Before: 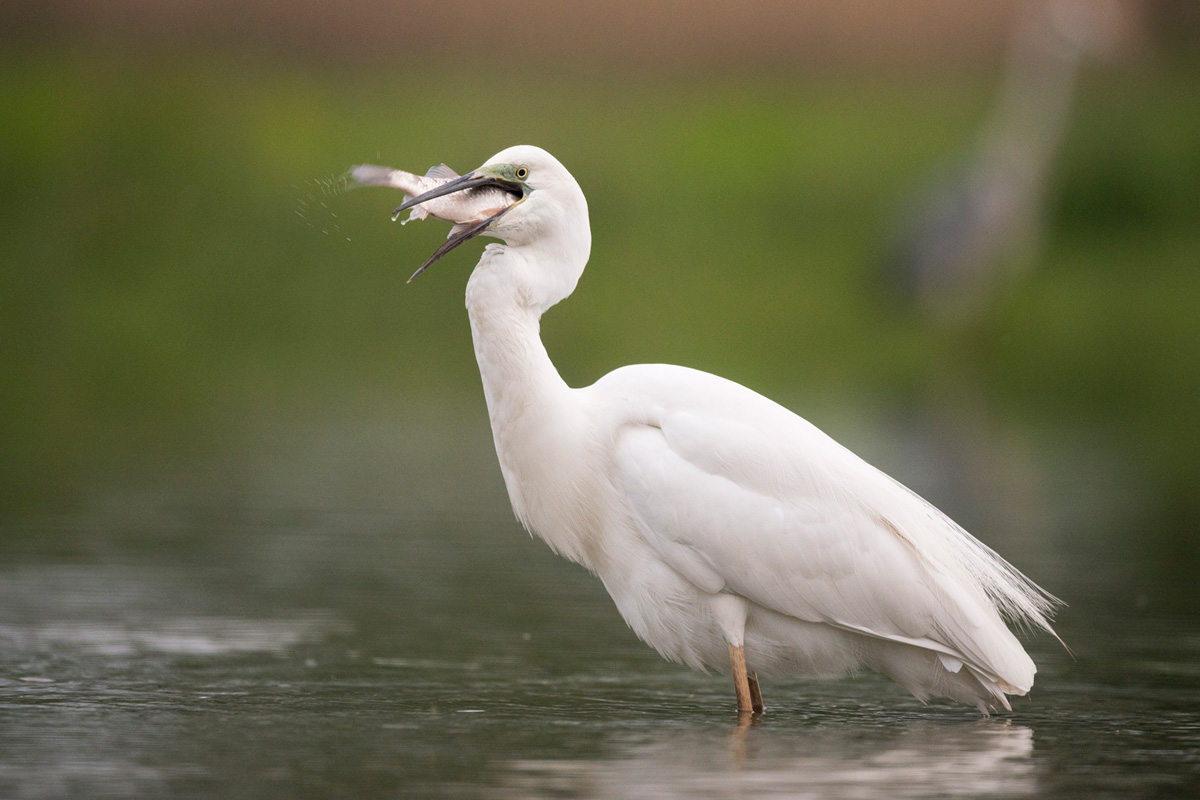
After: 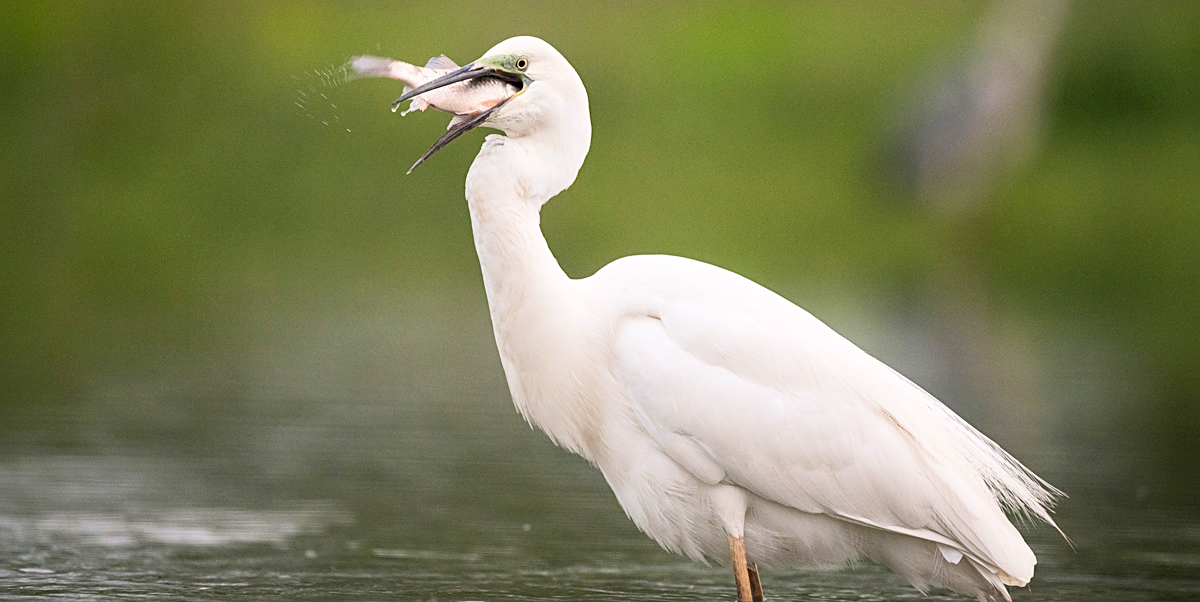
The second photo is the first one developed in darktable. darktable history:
sharpen: on, module defaults
exposure: exposure 0.028 EV, compensate exposure bias true, compensate highlight preservation false
contrast brightness saturation: contrast 0.203, brightness 0.156, saturation 0.227
crop: top 13.65%, bottom 11.028%
